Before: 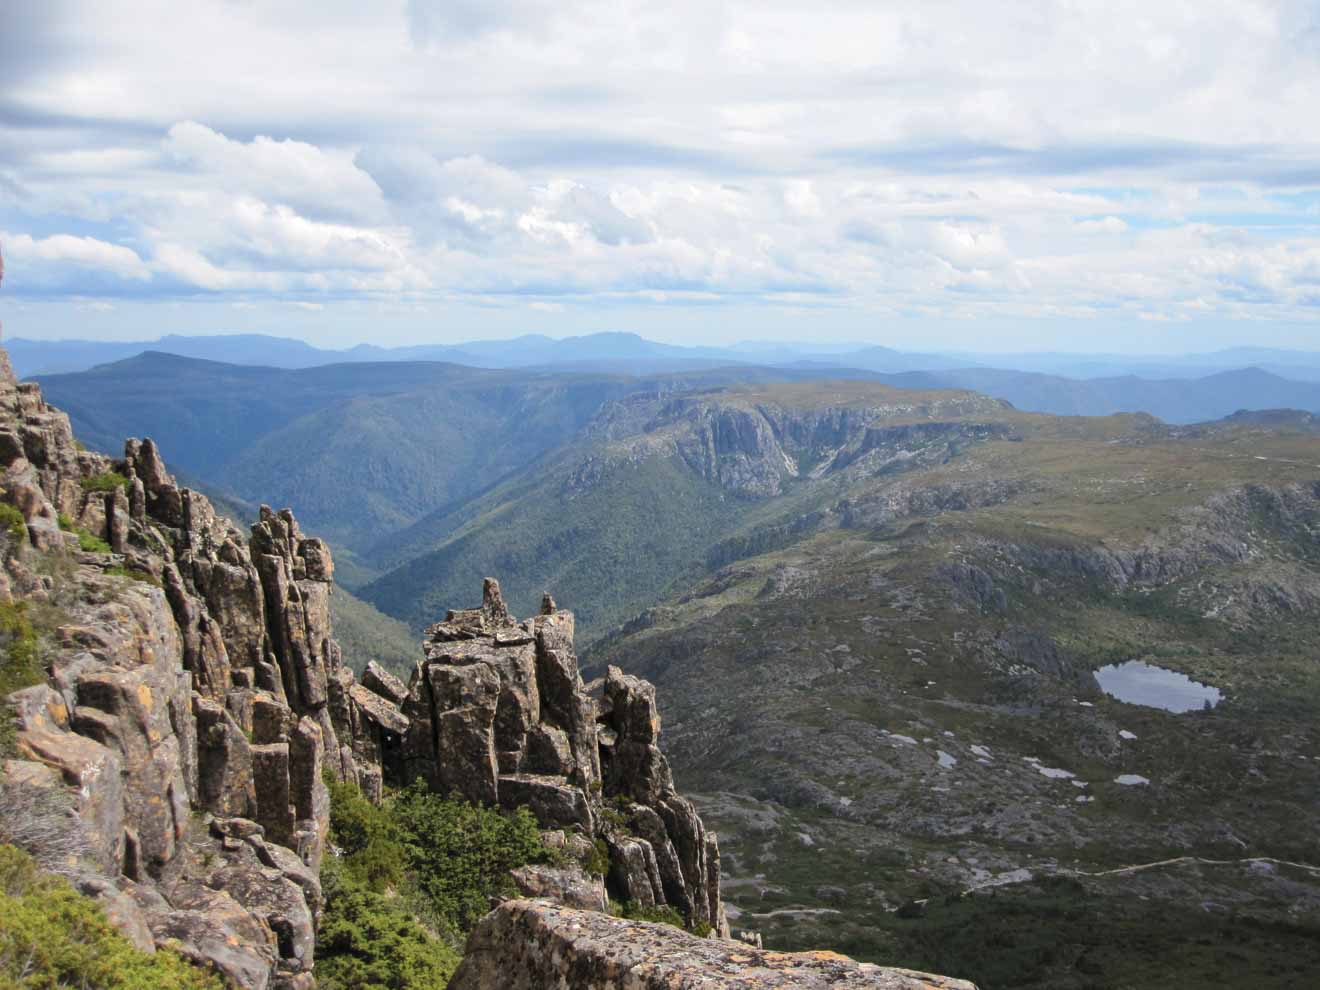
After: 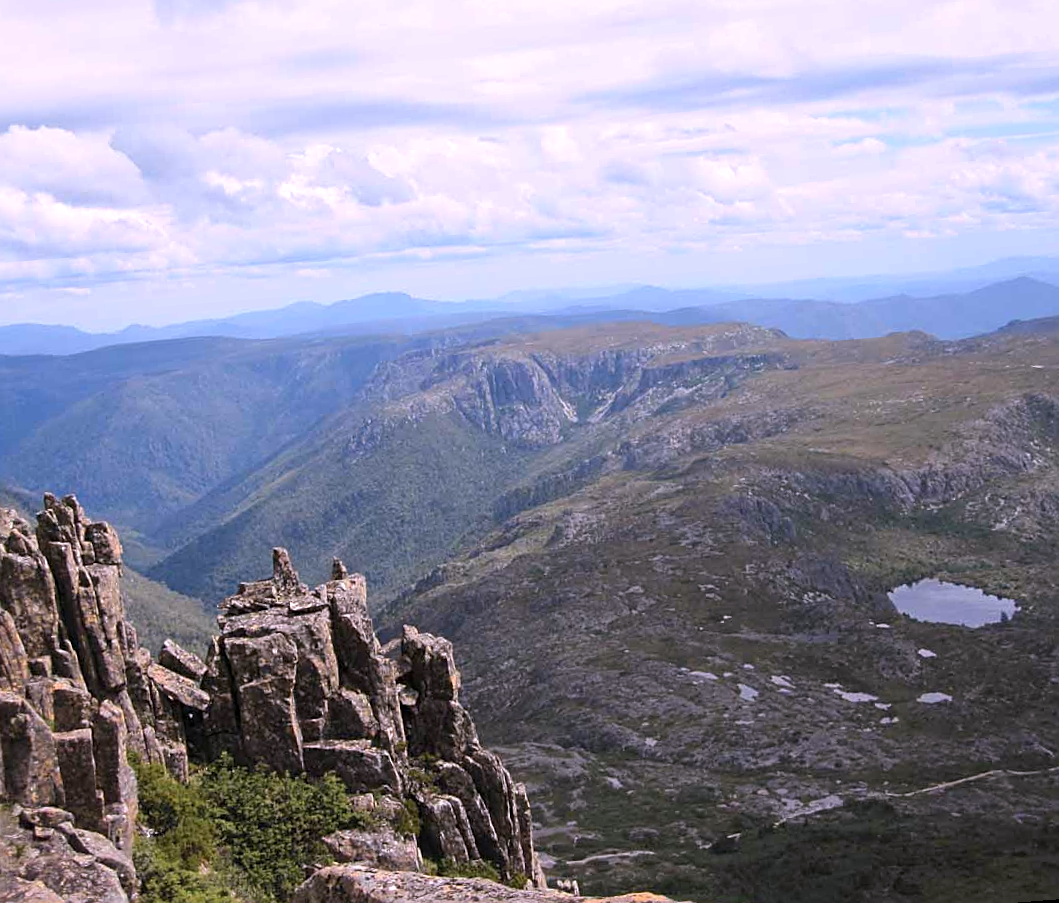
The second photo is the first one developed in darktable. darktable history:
white balance: red 1.066, blue 1.119
crop and rotate: left 14.584%
sharpen: on, module defaults
rotate and perspective: rotation -4.57°, crop left 0.054, crop right 0.944, crop top 0.087, crop bottom 0.914
